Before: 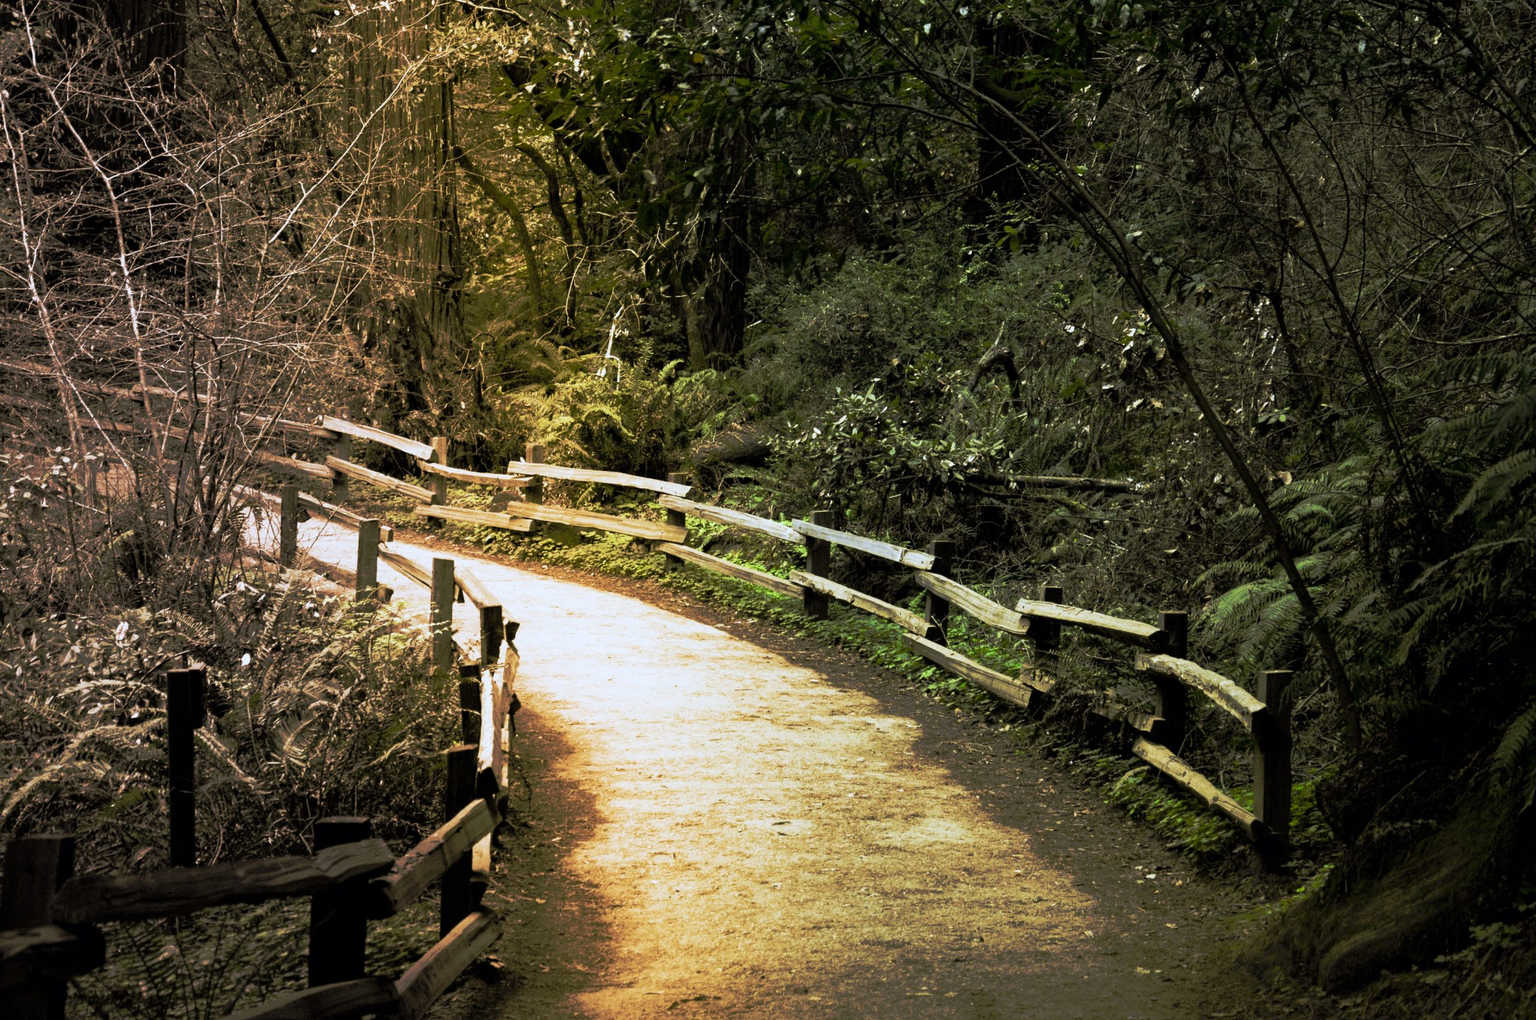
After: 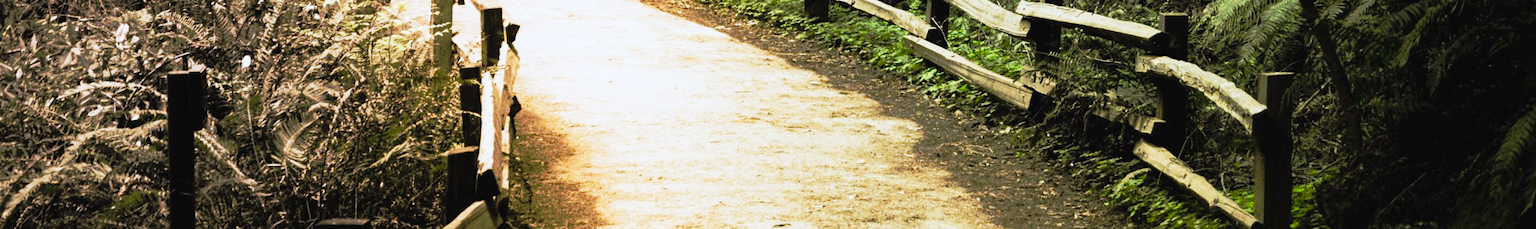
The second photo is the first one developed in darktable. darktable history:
crop and rotate: top 58.73%, bottom 18.768%
tone curve: curves: ch0 [(0, 0.026) (0.146, 0.158) (0.272, 0.34) (0.453, 0.627) (0.687, 0.829) (1, 1)], preserve colors none
